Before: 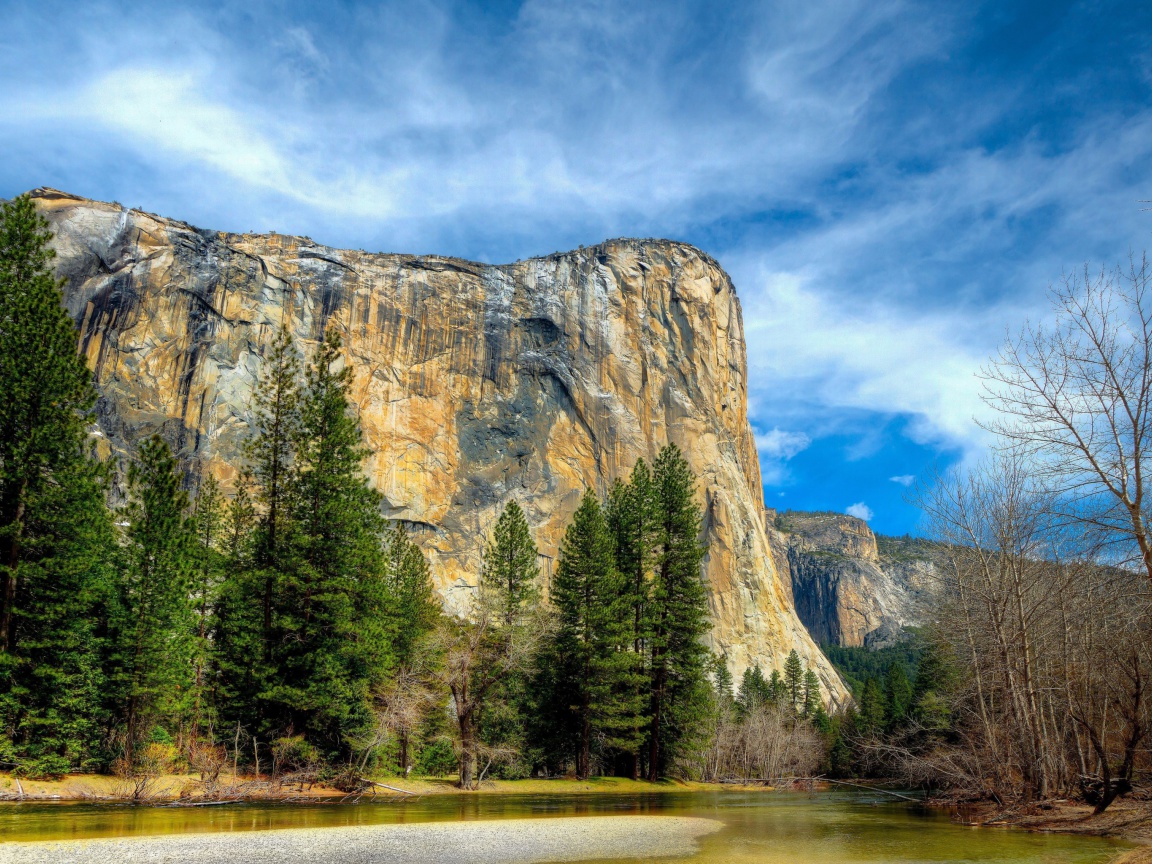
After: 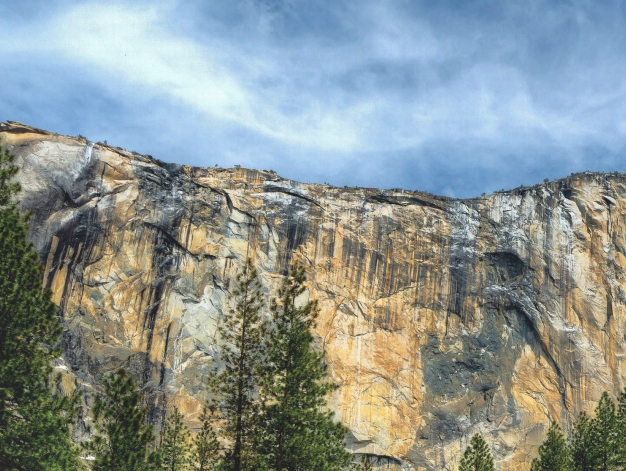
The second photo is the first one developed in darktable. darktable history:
crop and rotate: left 3.043%, top 7.675%, right 42.553%, bottom 37.726%
shadows and highlights: soften with gaussian
exposure: black level correction -0.016, compensate exposure bias true, compensate highlight preservation false
contrast brightness saturation: contrast 0.105, saturation -0.18
